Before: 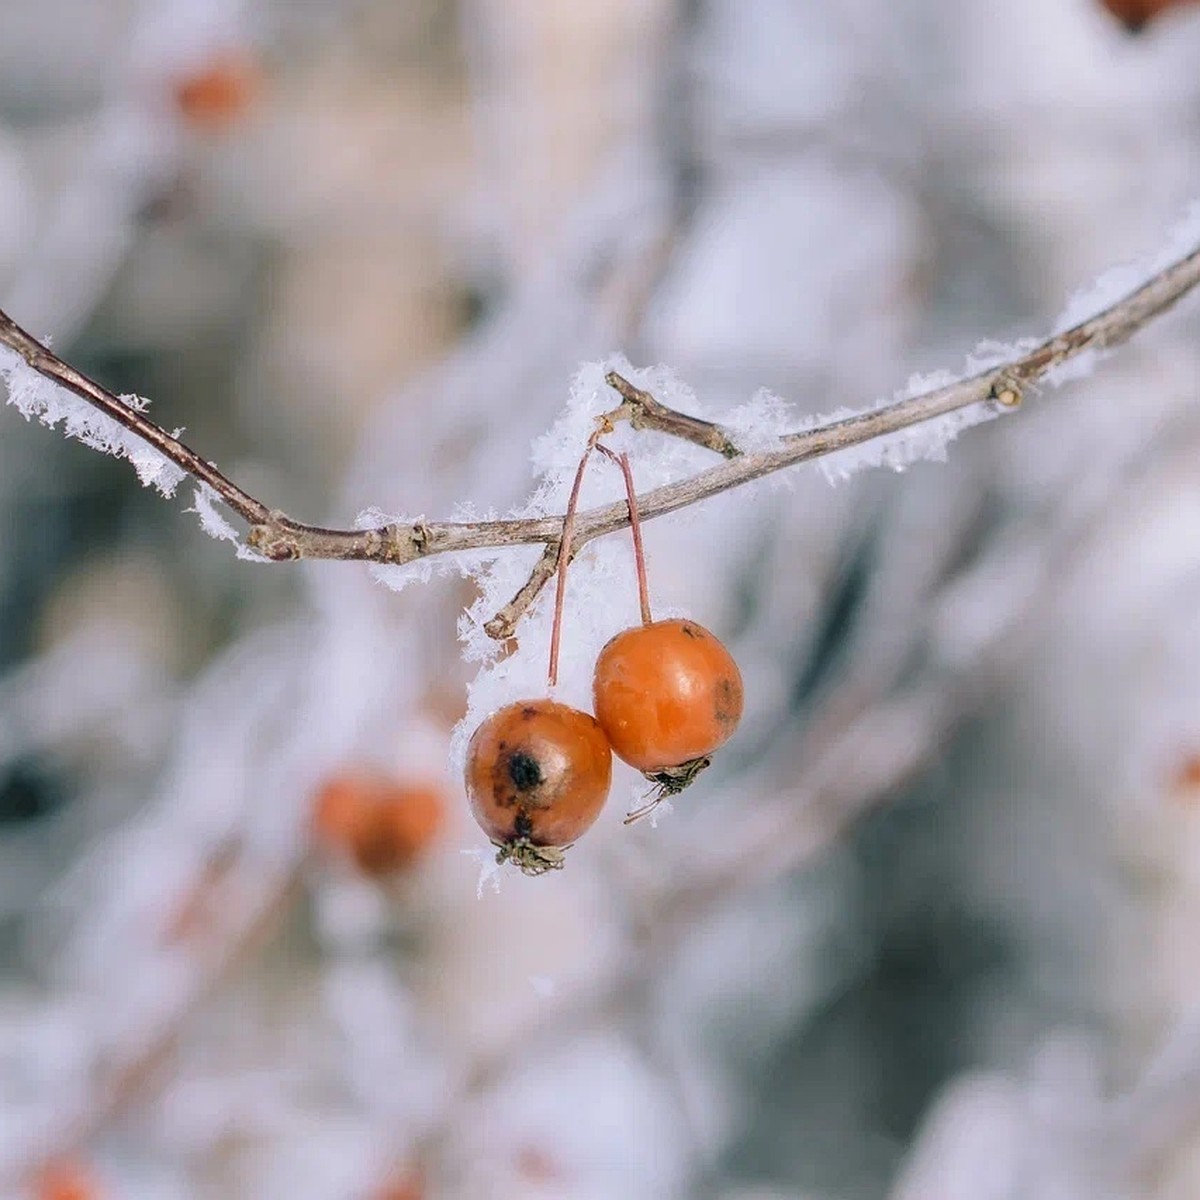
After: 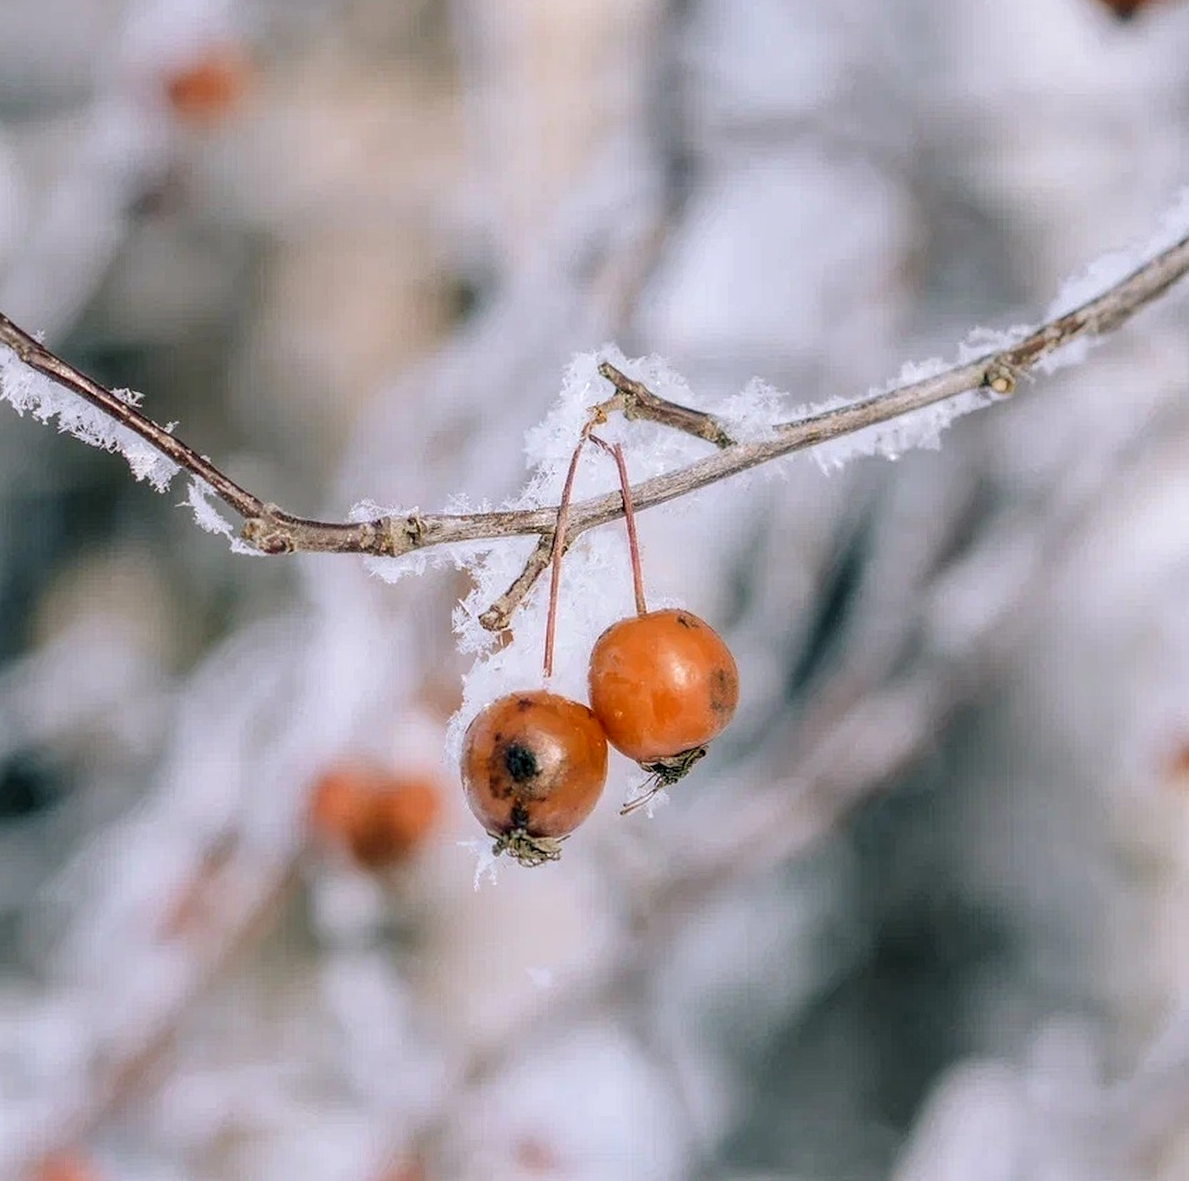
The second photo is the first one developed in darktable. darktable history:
rotate and perspective: rotation -0.45°, automatic cropping original format, crop left 0.008, crop right 0.992, crop top 0.012, crop bottom 0.988
local contrast: on, module defaults
